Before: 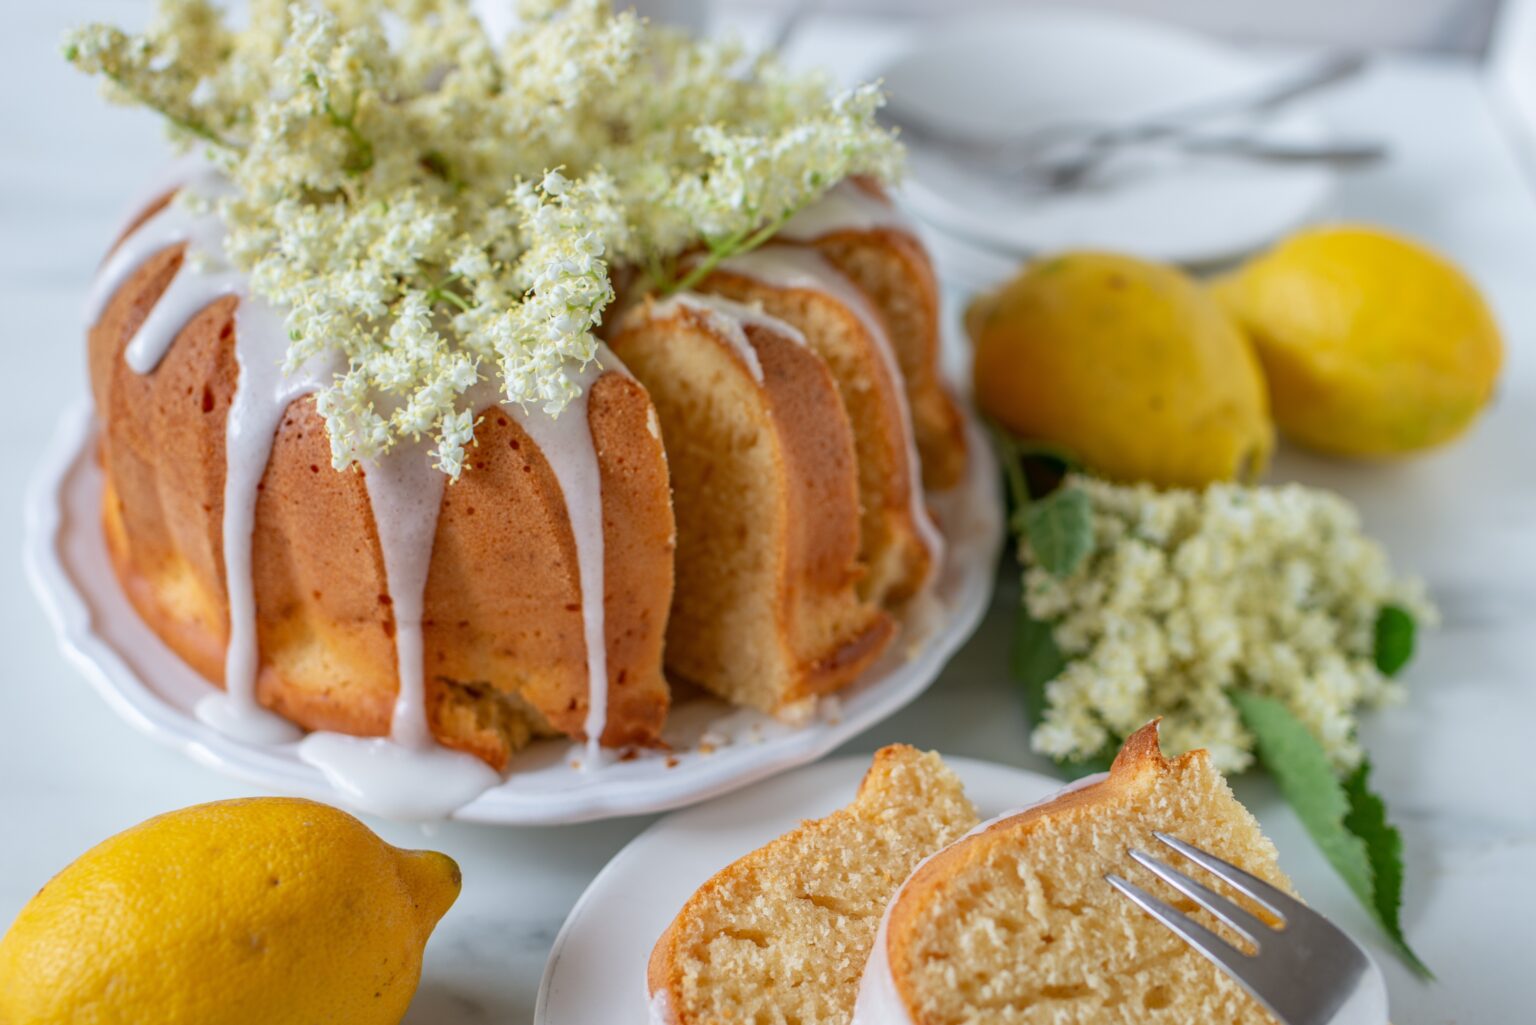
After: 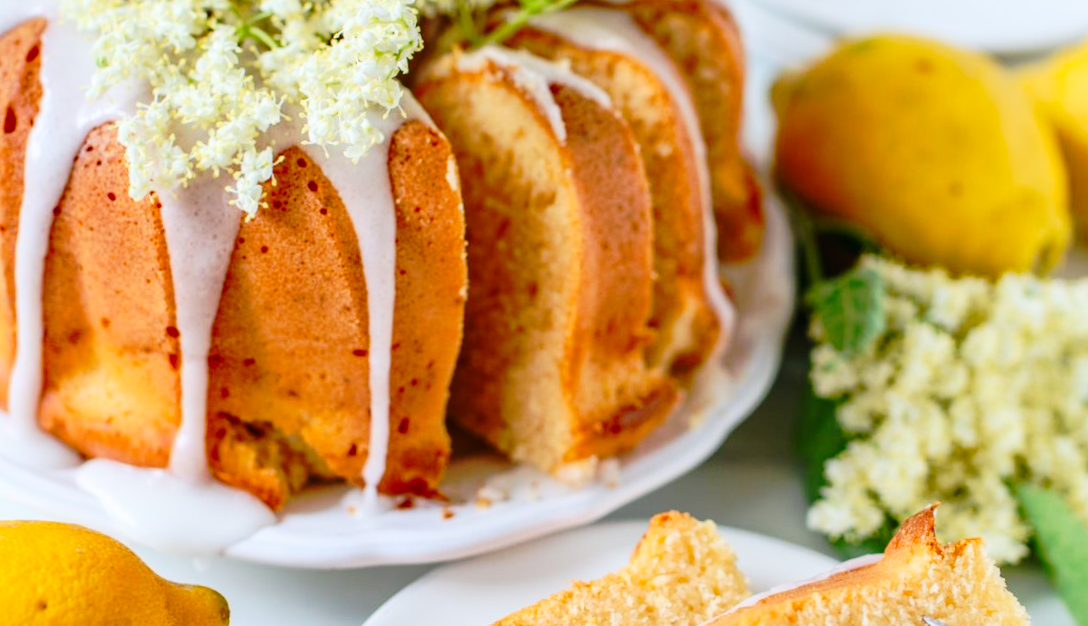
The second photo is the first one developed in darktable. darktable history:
tone curve: curves: ch0 [(0, 0) (0.081, 0.044) (0.192, 0.125) (0.283, 0.238) (0.416, 0.449) (0.495, 0.524) (0.686, 0.743) (0.826, 0.865) (0.978, 0.988)]; ch1 [(0, 0) (0.161, 0.092) (0.35, 0.33) (0.392, 0.392) (0.427, 0.426) (0.479, 0.472) (0.505, 0.497) (0.521, 0.514) (0.547, 0.568) (0.579, 0.597) (0.625, 0.627) (0.678, 0.733) (1, 1)]; ch2 [(0, 0) (0.346, 0.362) (0.404, 0.427) (0.502, 0.495) (0.531, 0.523) (0.549, 0.554) (0.582, 0.596) (0.629, 0.642) (0.717, 0.678) (1, 1)], preserve colors none
crop and rotate: angle -3.96°, left 9.795%, top 20.849%, right 12.207%, bottom 11.892%
contrast brightness saturation: contrast 0.202, brightness 0.16, saturation 0.23
